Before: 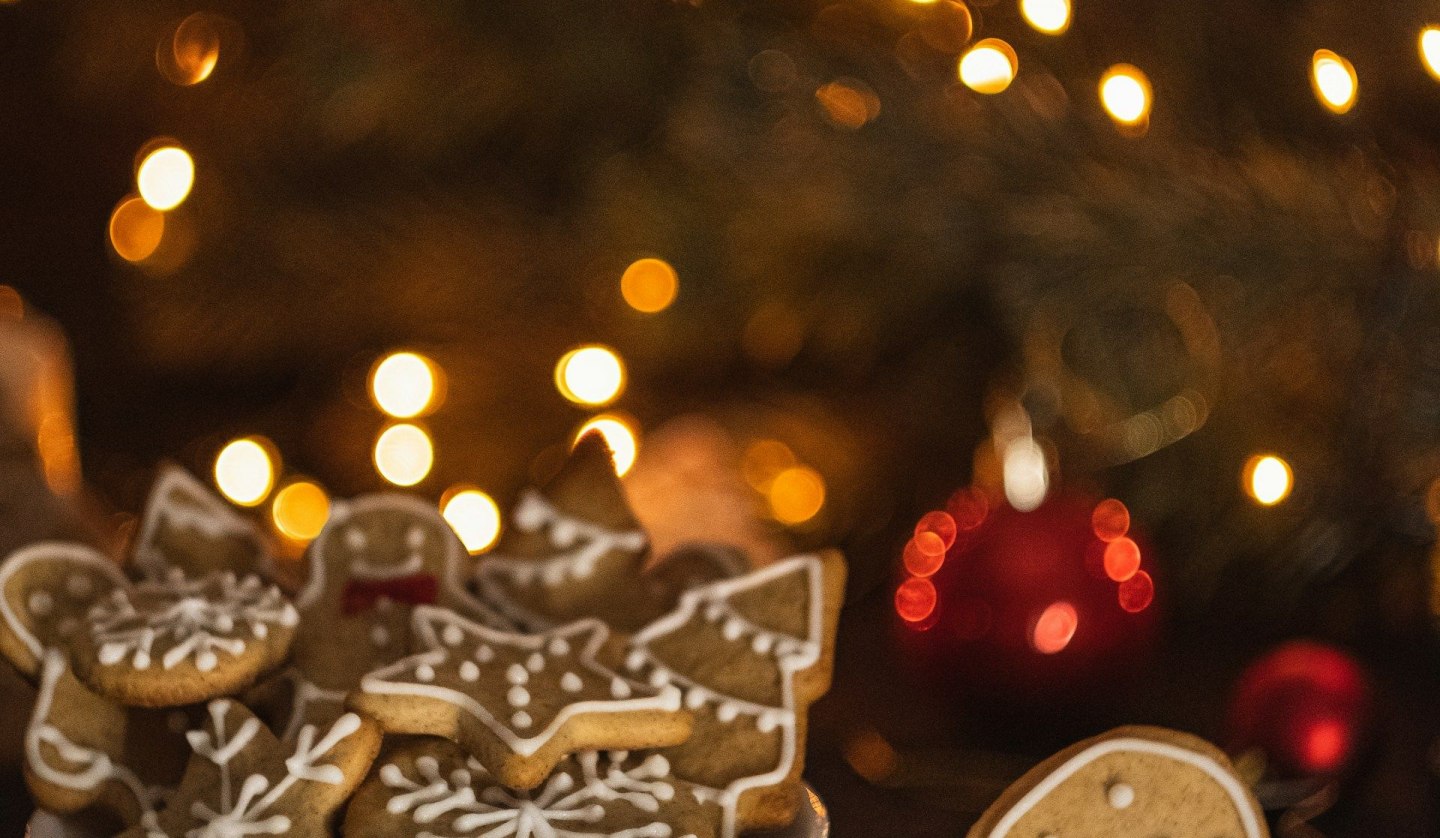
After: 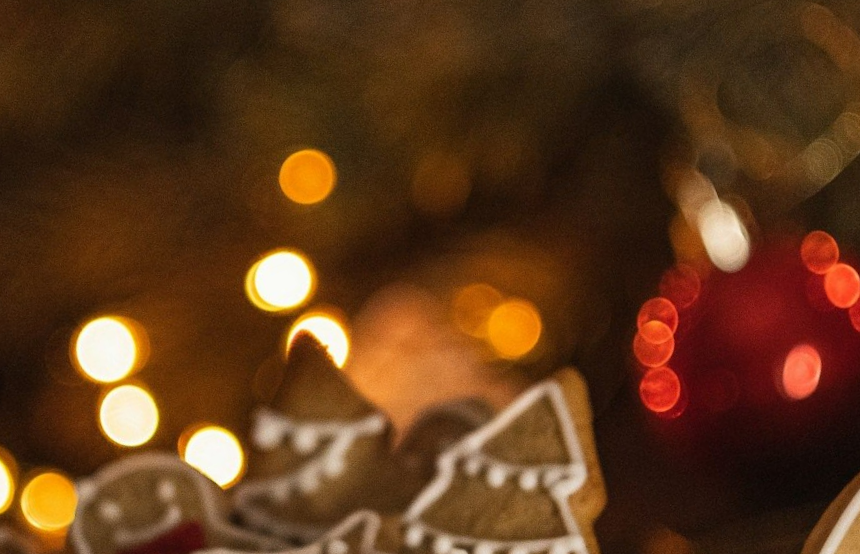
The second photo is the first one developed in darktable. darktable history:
crop and rotate: angle 18.62°, left 6.725%, right 3.854%, bottom 1.067%
